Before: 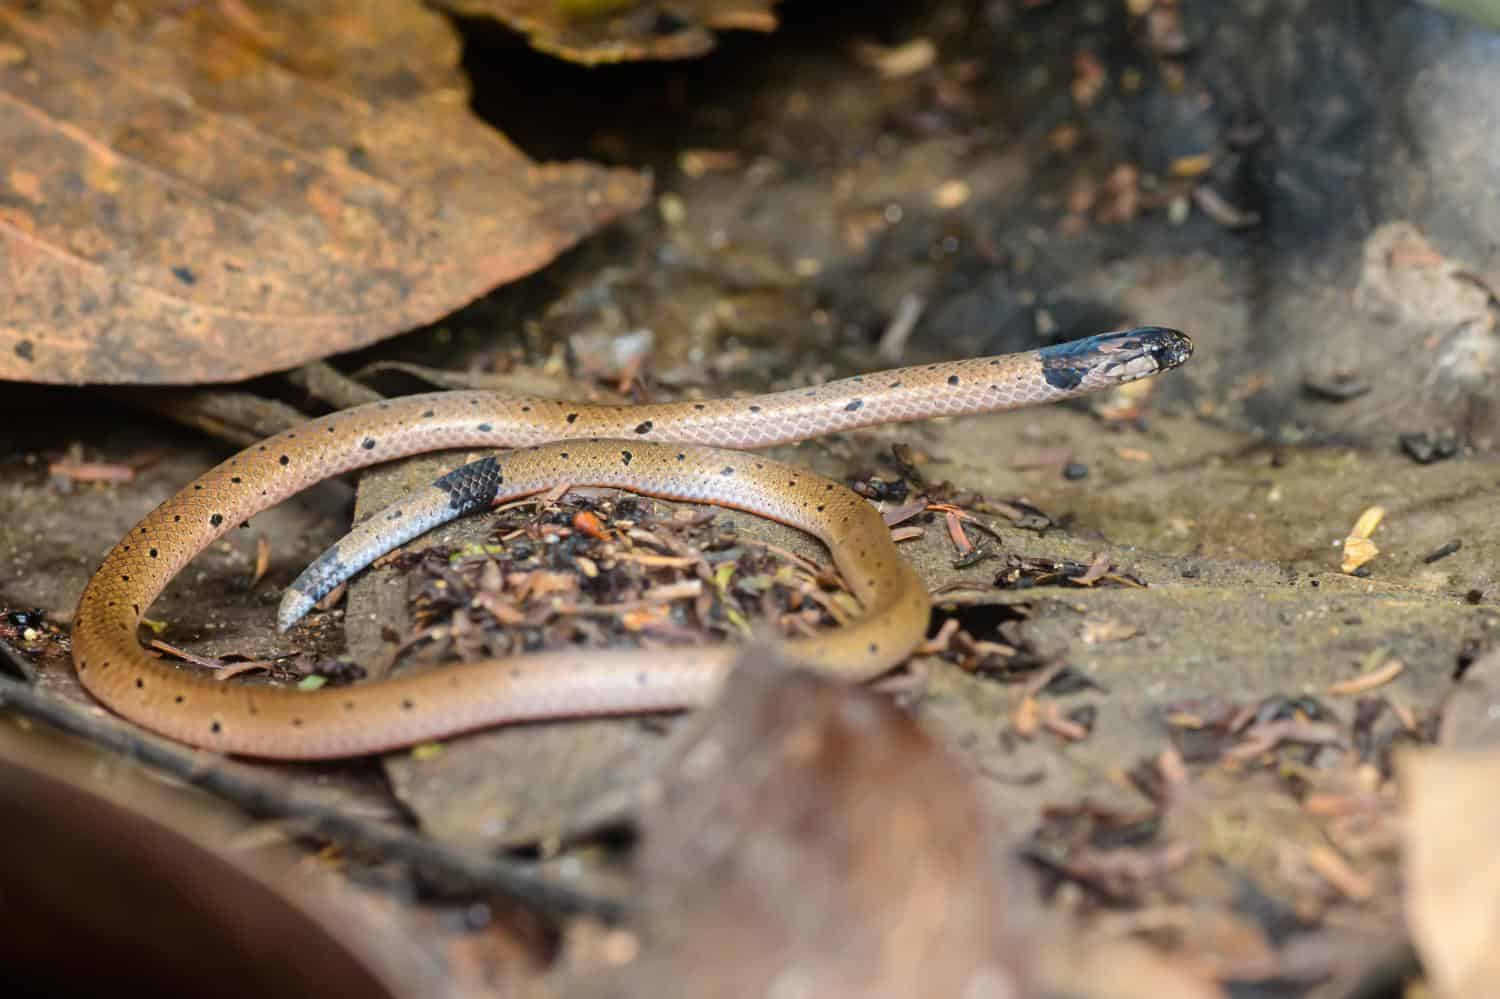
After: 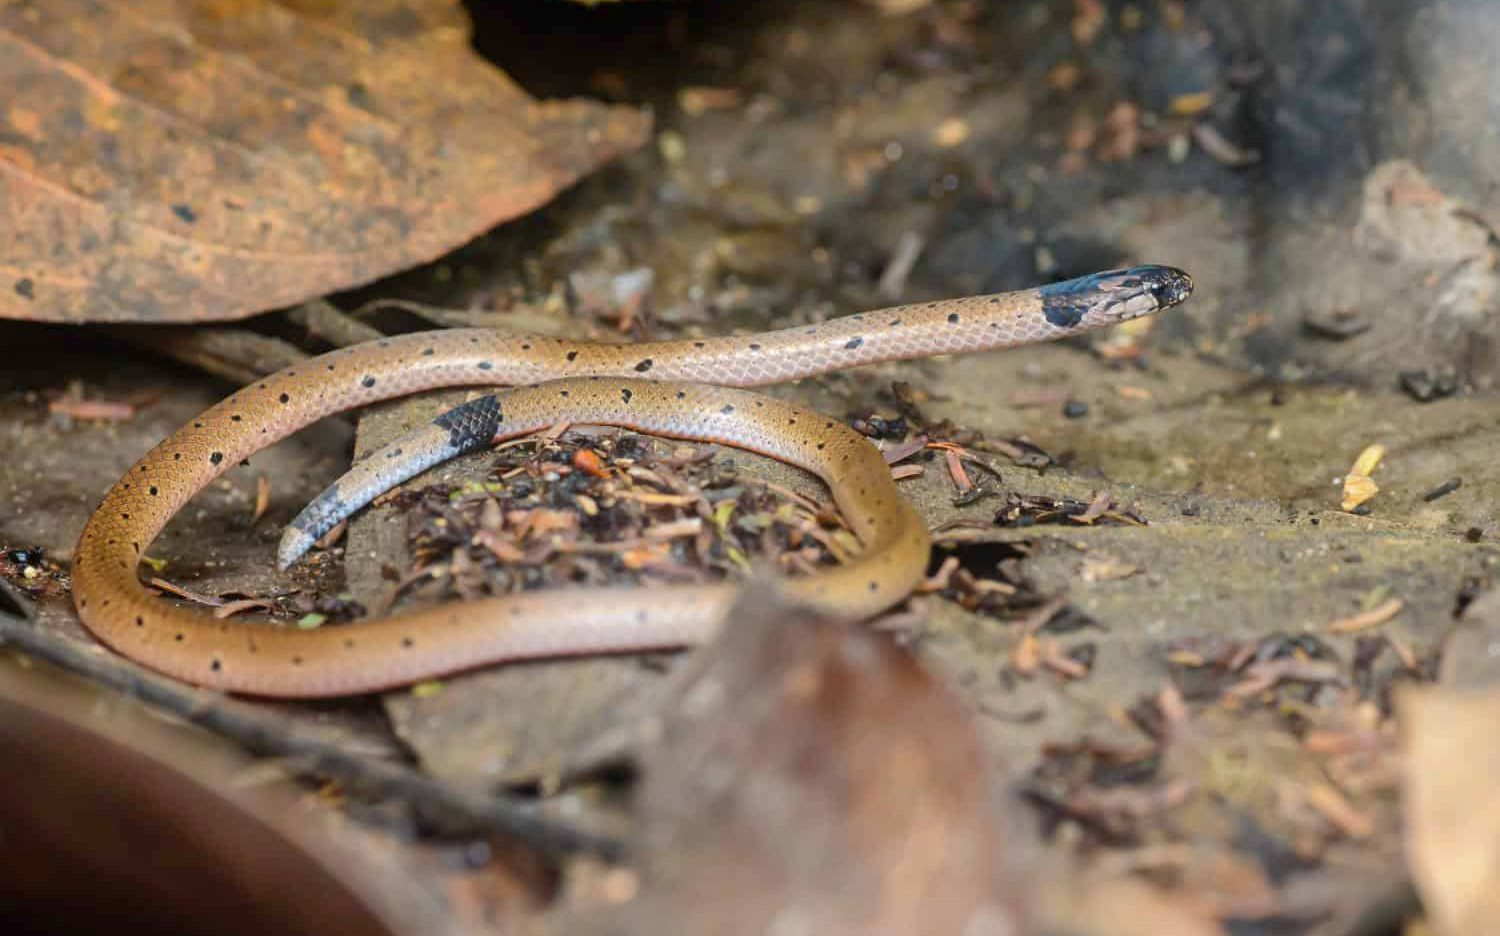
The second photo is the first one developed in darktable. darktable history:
crop and rotate: top 6.25%
shadows and highlights: on, module defaults
